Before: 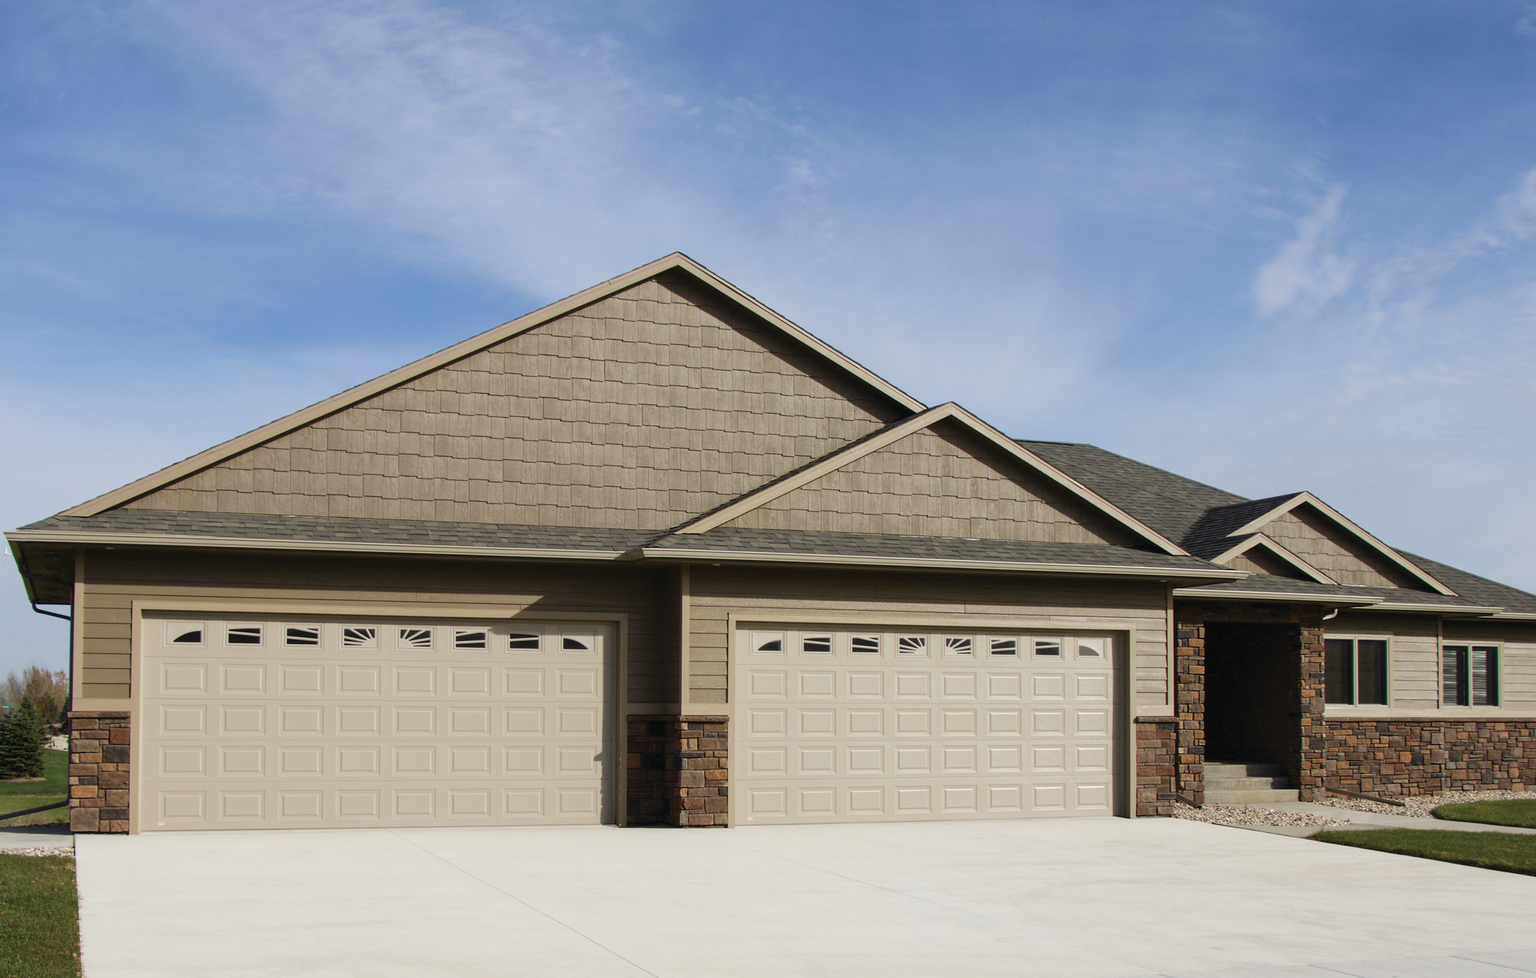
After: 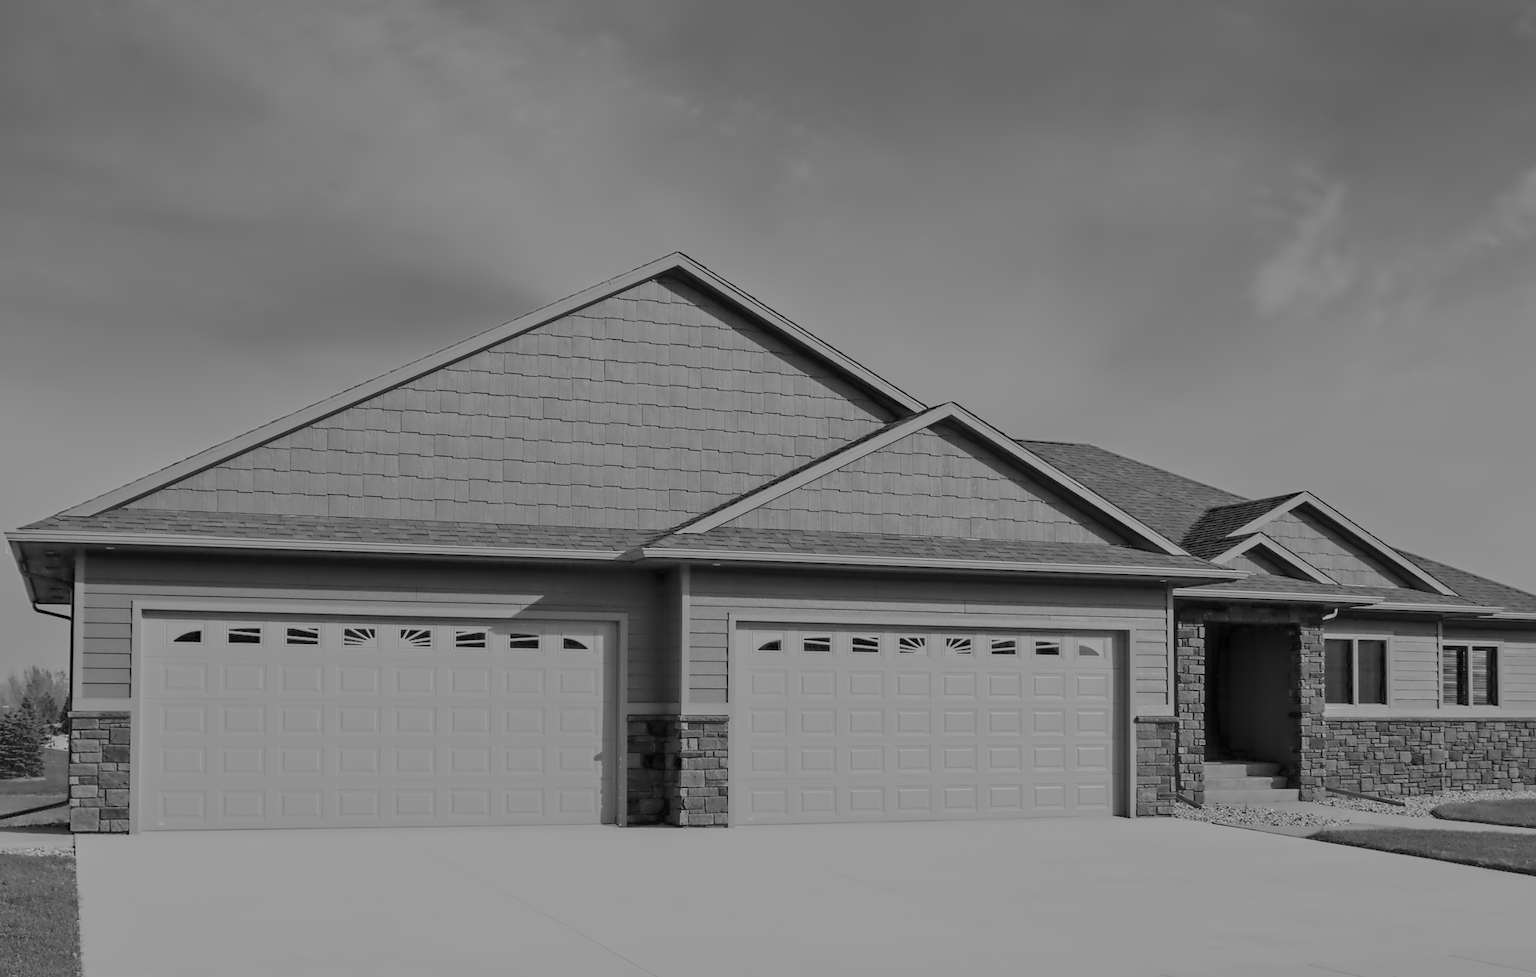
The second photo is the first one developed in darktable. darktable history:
monochrome: a 32, b 64, size 2.3, highlights 1
filmic rgb: black relative exposure -16 EV, white relative exposure 8 EV, threshold 3 EV, hardness 4.17, latitude 50%, contrast 0.5, color science v5 (2021), contrast in shadows safe, contrast in highlights safe, enable highlight reconstruction true
contrast equalizer: octaves 7, y [[0.5, 0.542, 0.583, 0.625, 0.667, 0.708], [0.5 ×6], [0.5 ×6], [0, 0.033, 0.067, 0.1, 0.133, 0.167], [0, 0.05, 0.1, 0.15, 0.2, 0.25]]
